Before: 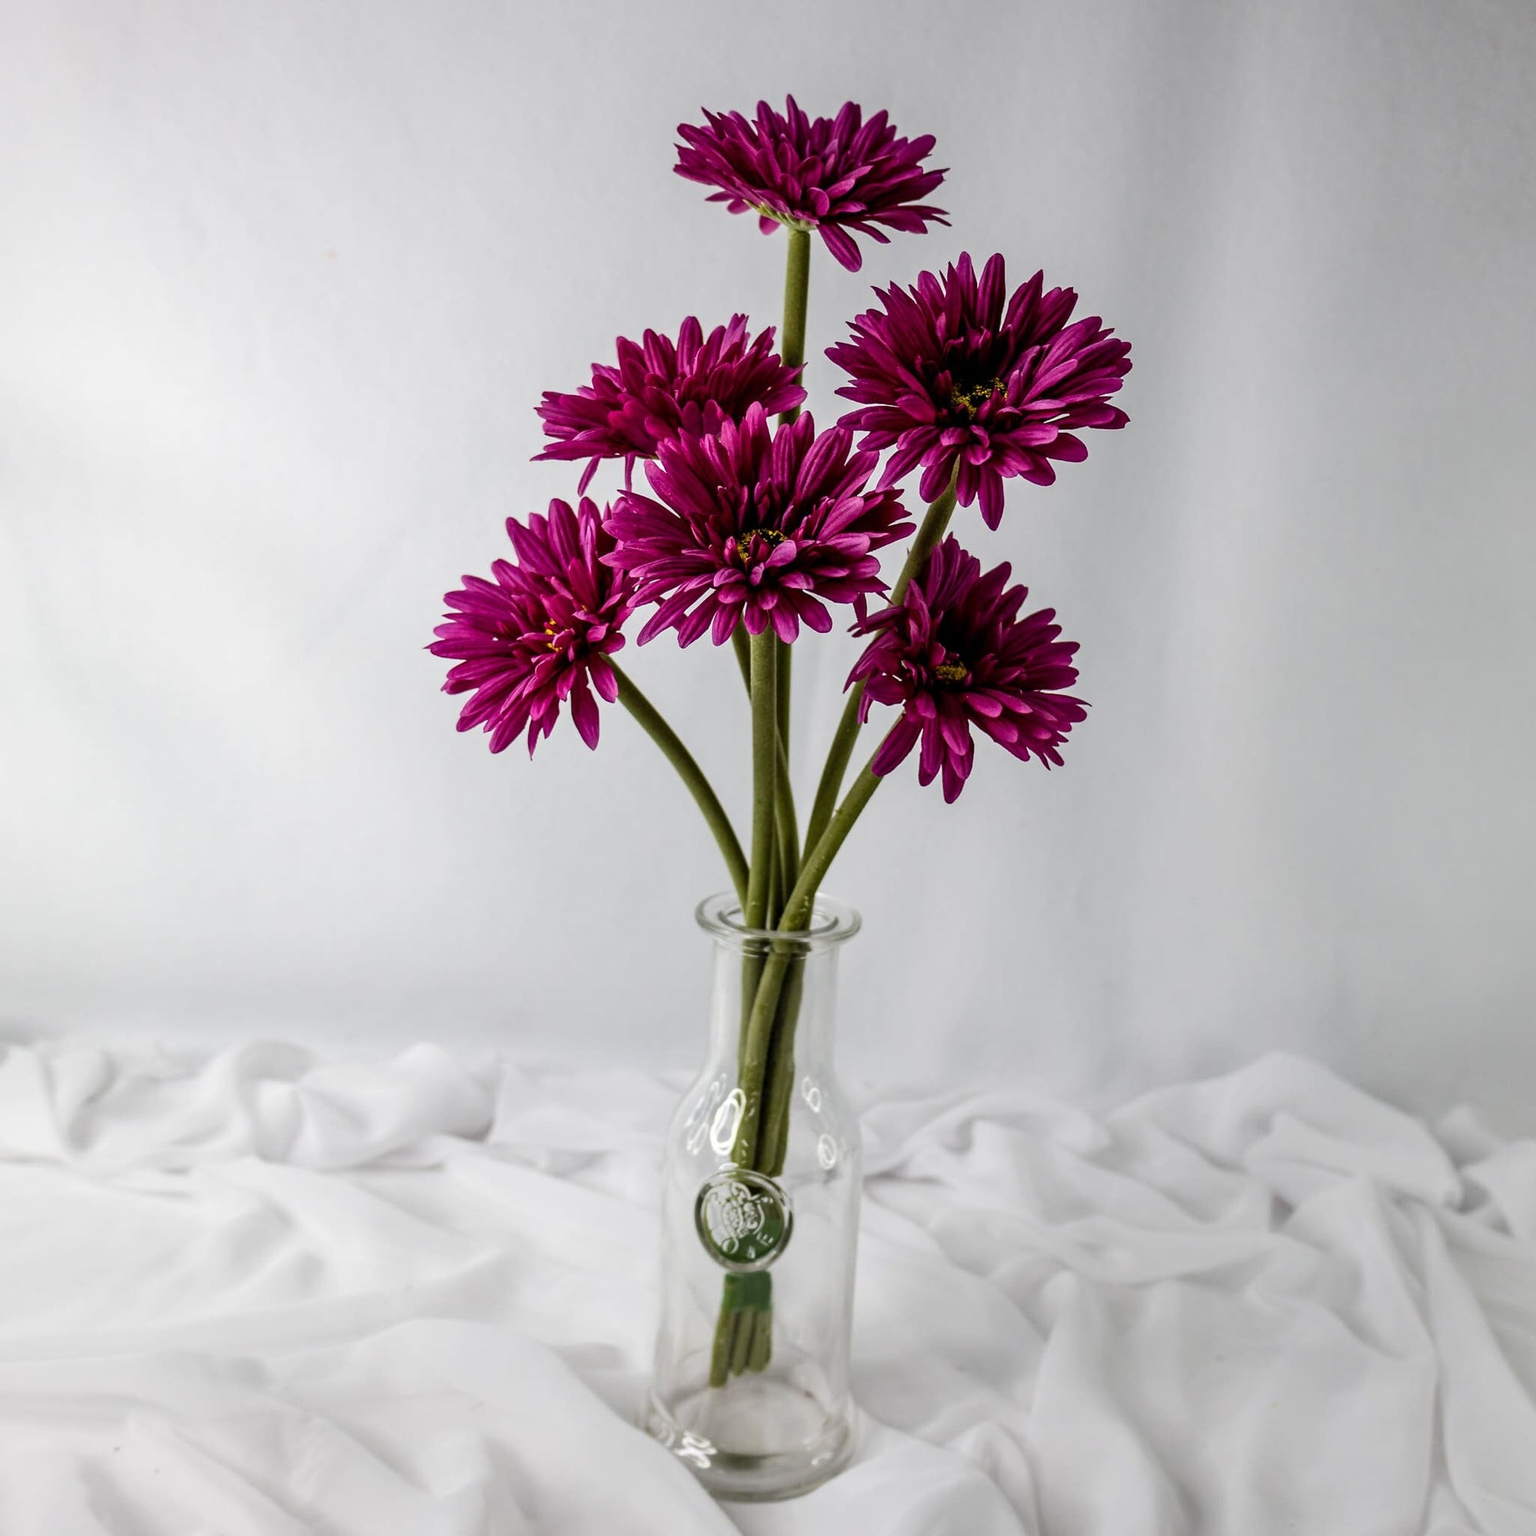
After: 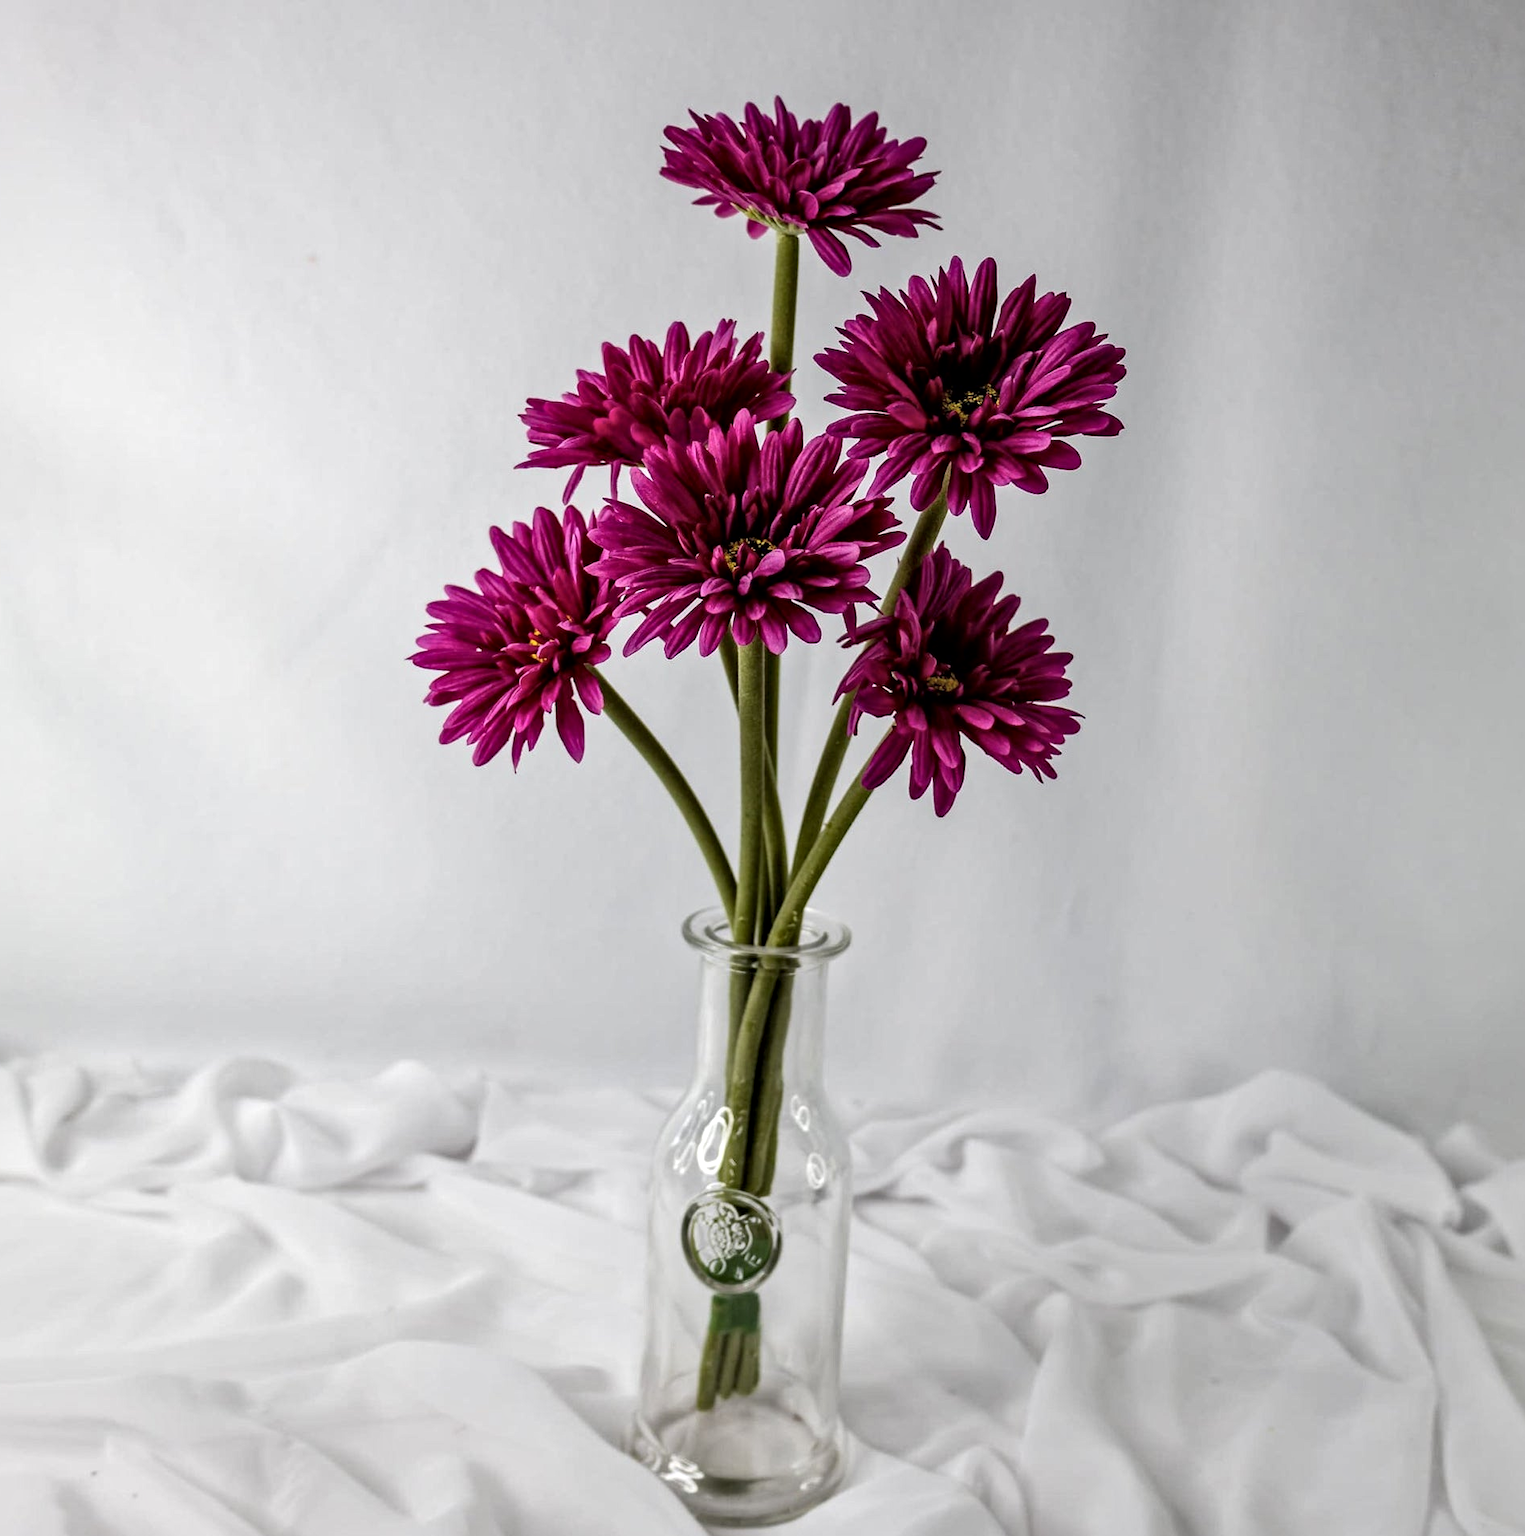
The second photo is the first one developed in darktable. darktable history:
crop and rotate: left 1.635%, right 0.636%, bottom 1.6%
local contrast: mode bilateral grid, contrast 20, coarseness 20, detail 150%, midtone range 0.2
